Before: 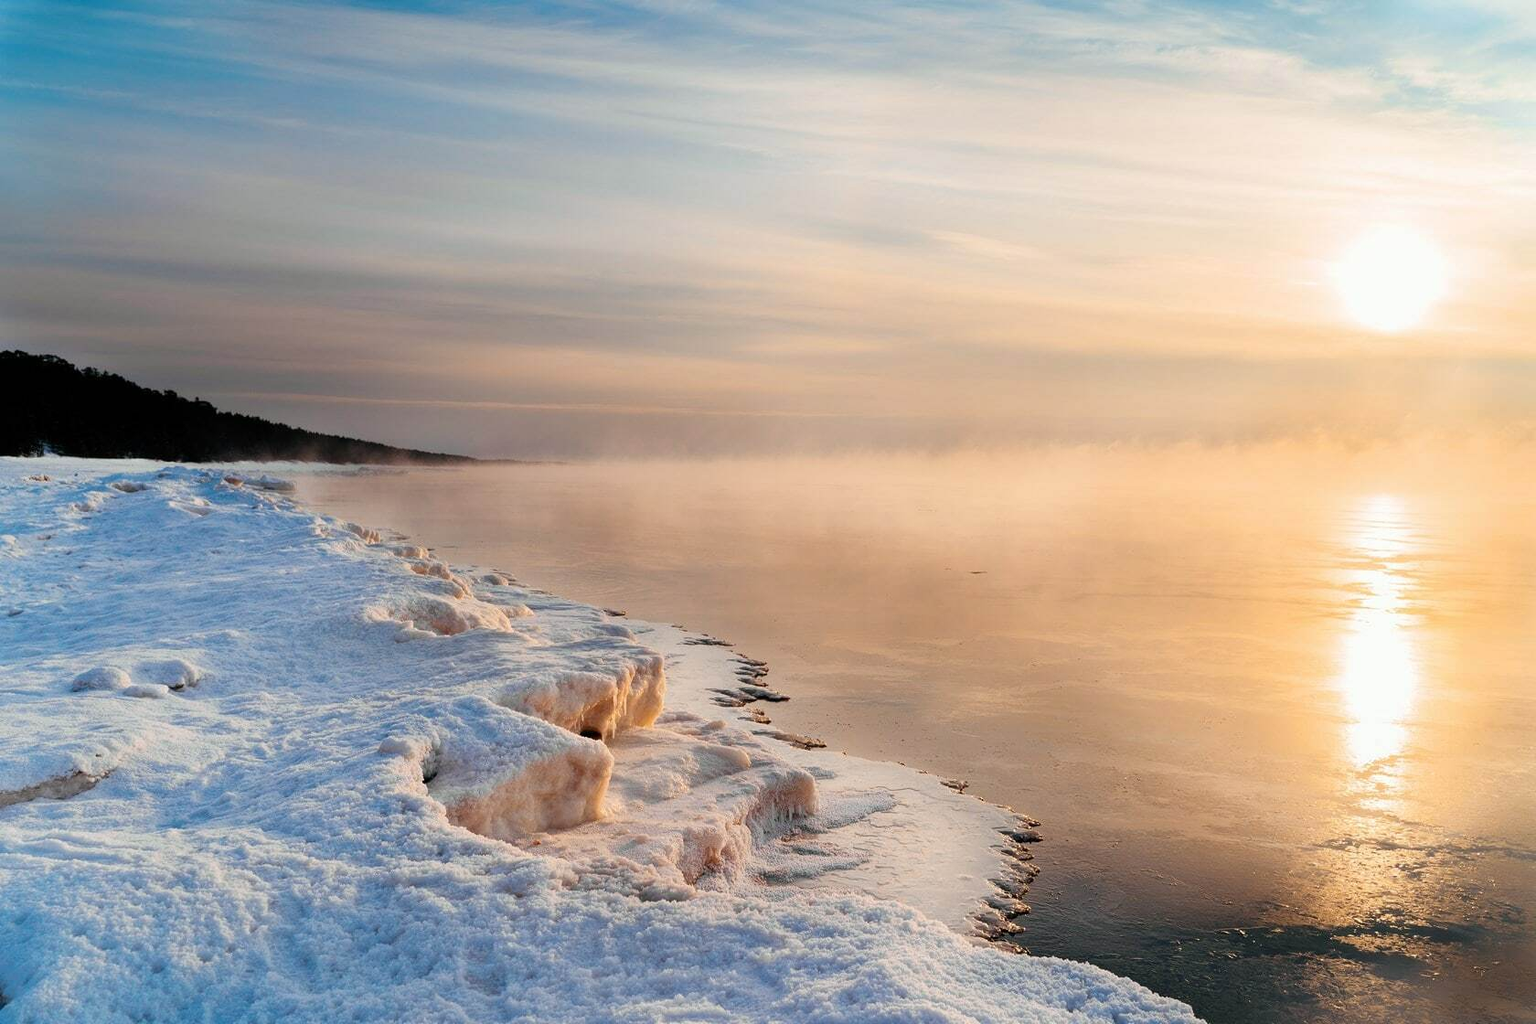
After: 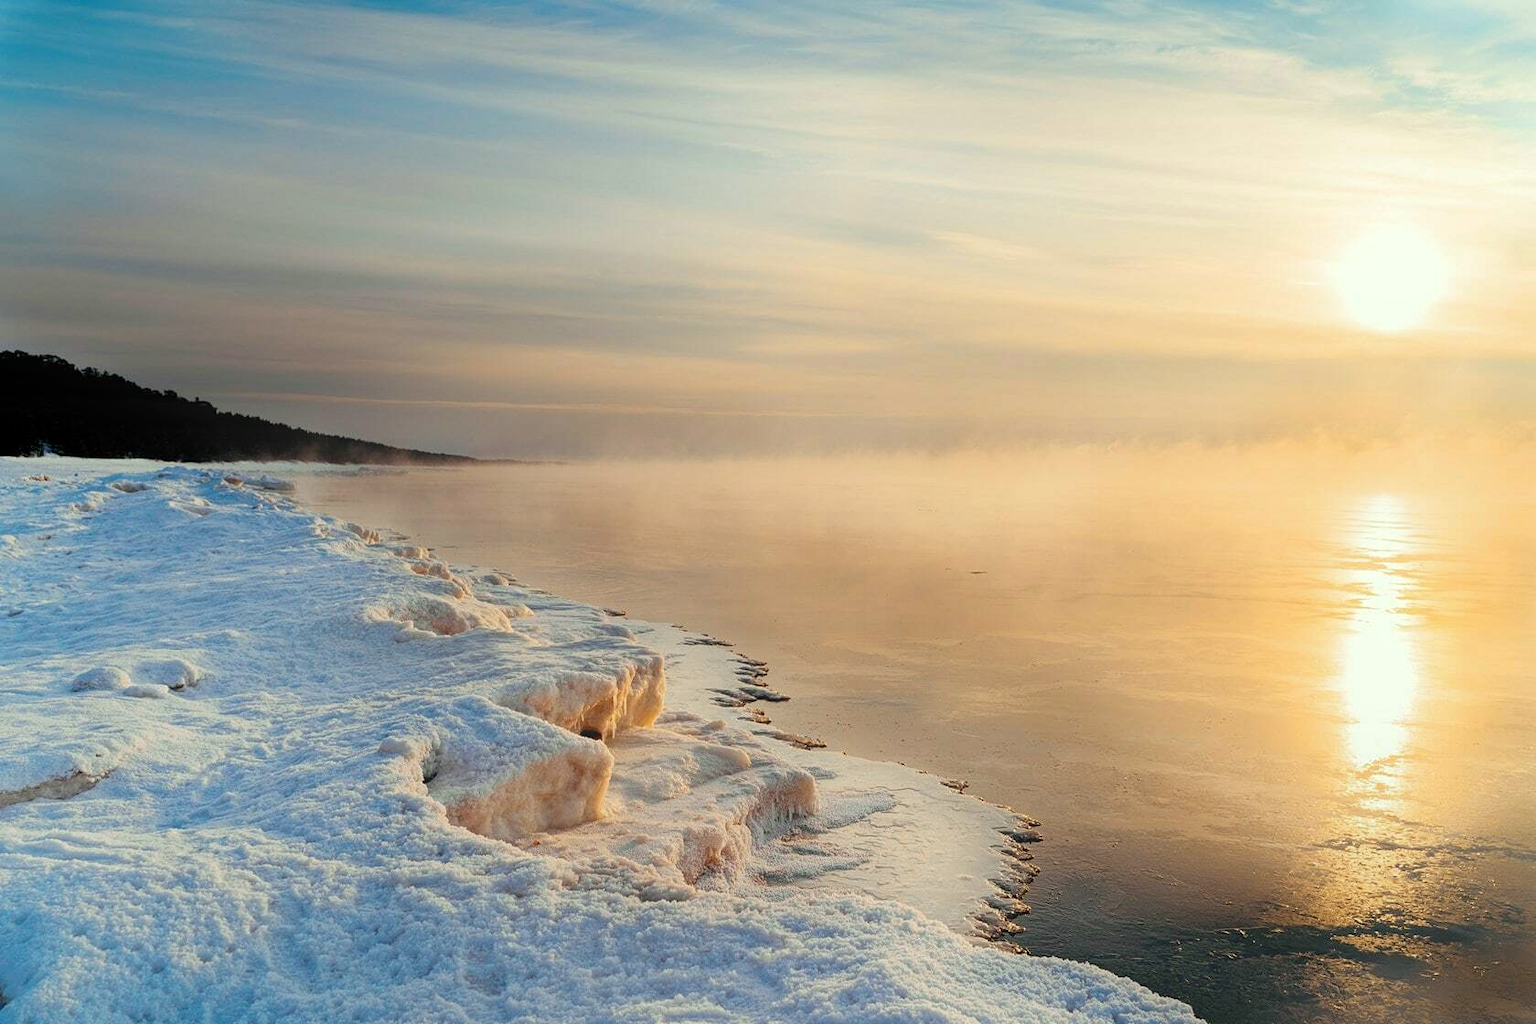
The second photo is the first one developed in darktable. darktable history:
color correction: highlights a* -4.4, highlights b* 6.2
contrast equalizer: octaves 7, y [[0.439, 0.44, 0.442, 0.457, 0.493, 0.498], [0.5 ×6], [0.5 ×6], [0 ×6], [0 ×6]]
local contrast: highlights 101%, shadows 100%, detail 119%, midtone range 0.2
